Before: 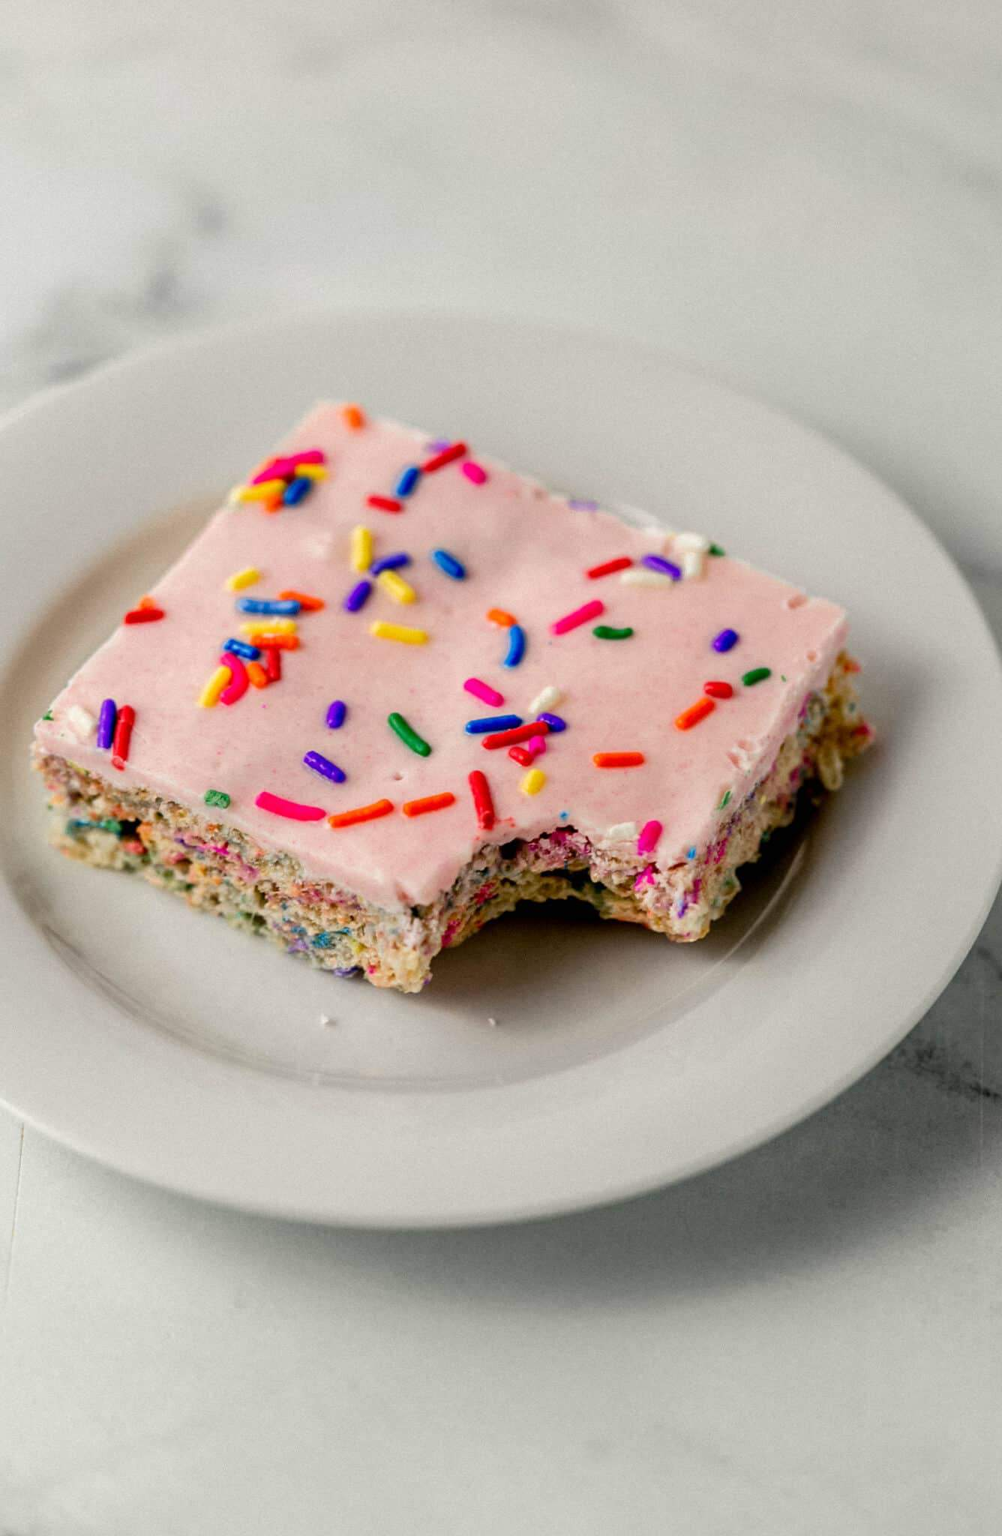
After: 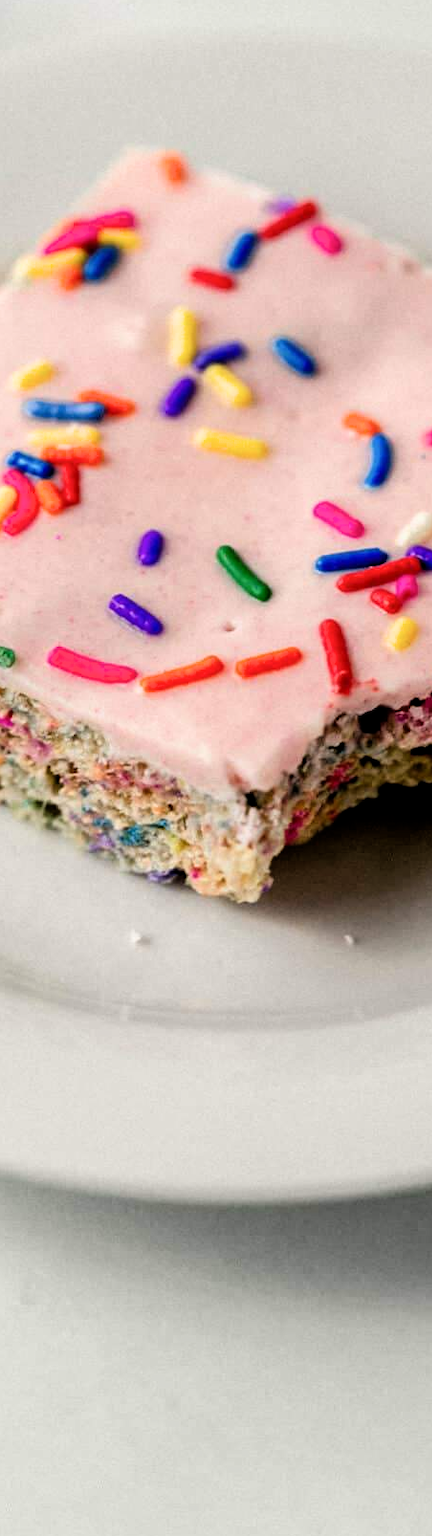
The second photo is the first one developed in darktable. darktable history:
filmic rgb: black relative exposure -8.71 EV, white relative exposure 2.68 EV, target black luminance 0%, target white luminance 99.878%, hardness 6.27, latitude 75.28%, contrast 1.321, highlights saturation mix -5.33%
crop and rotate: left 21.841%, top 18.558%, right 44.305%, bottom 2.984%
